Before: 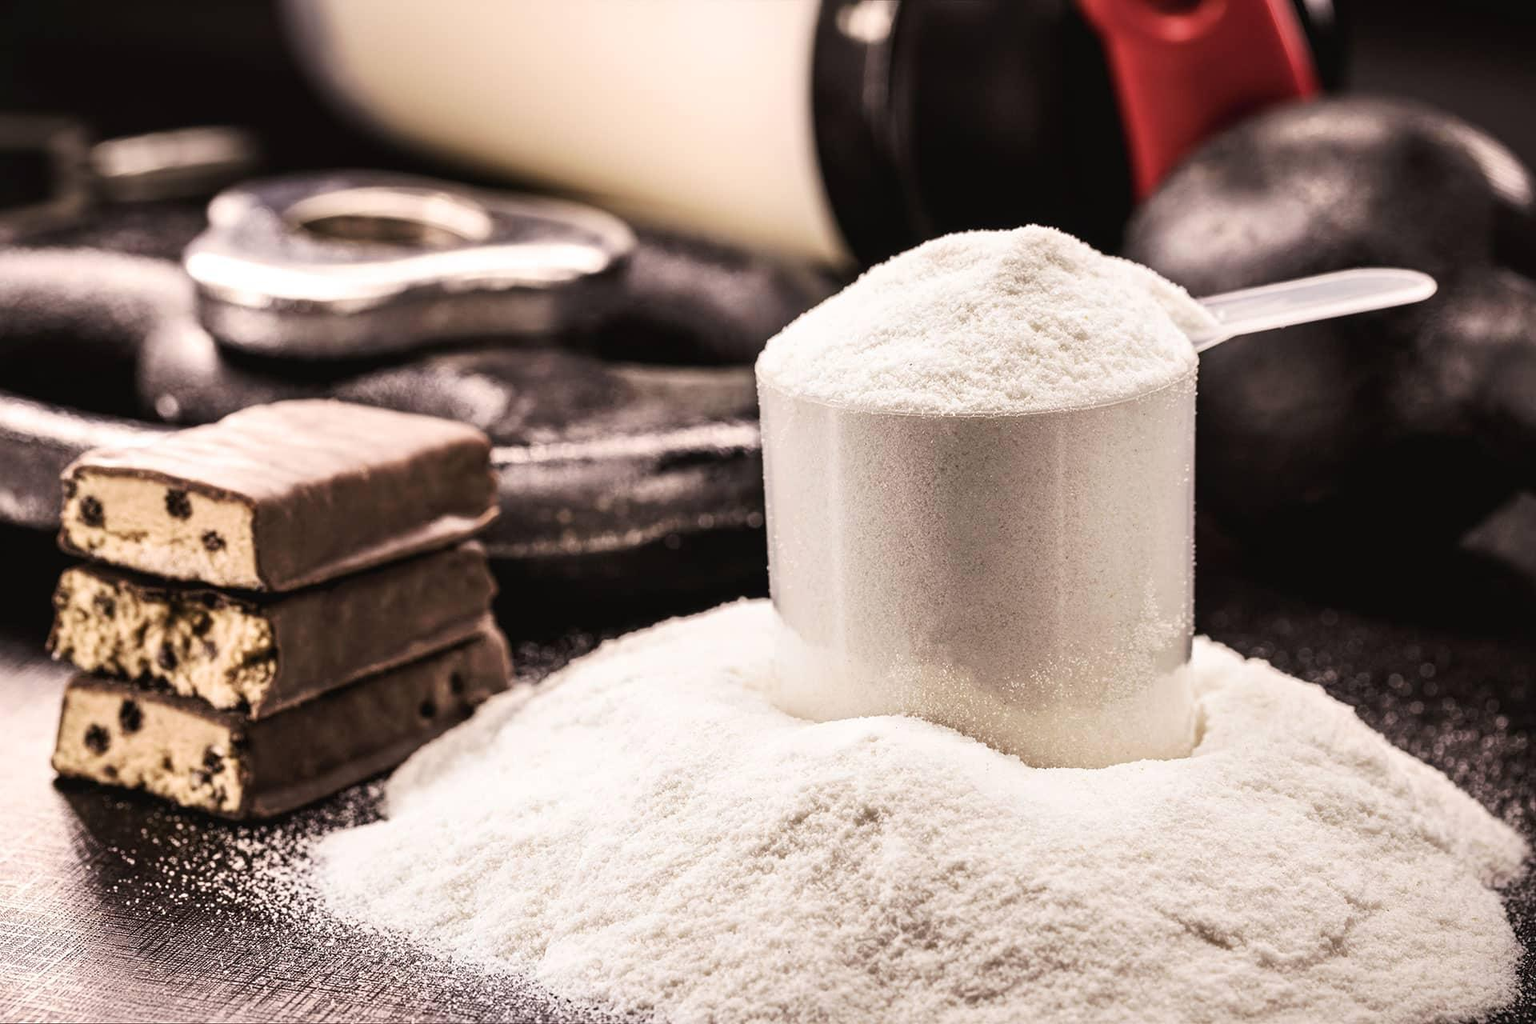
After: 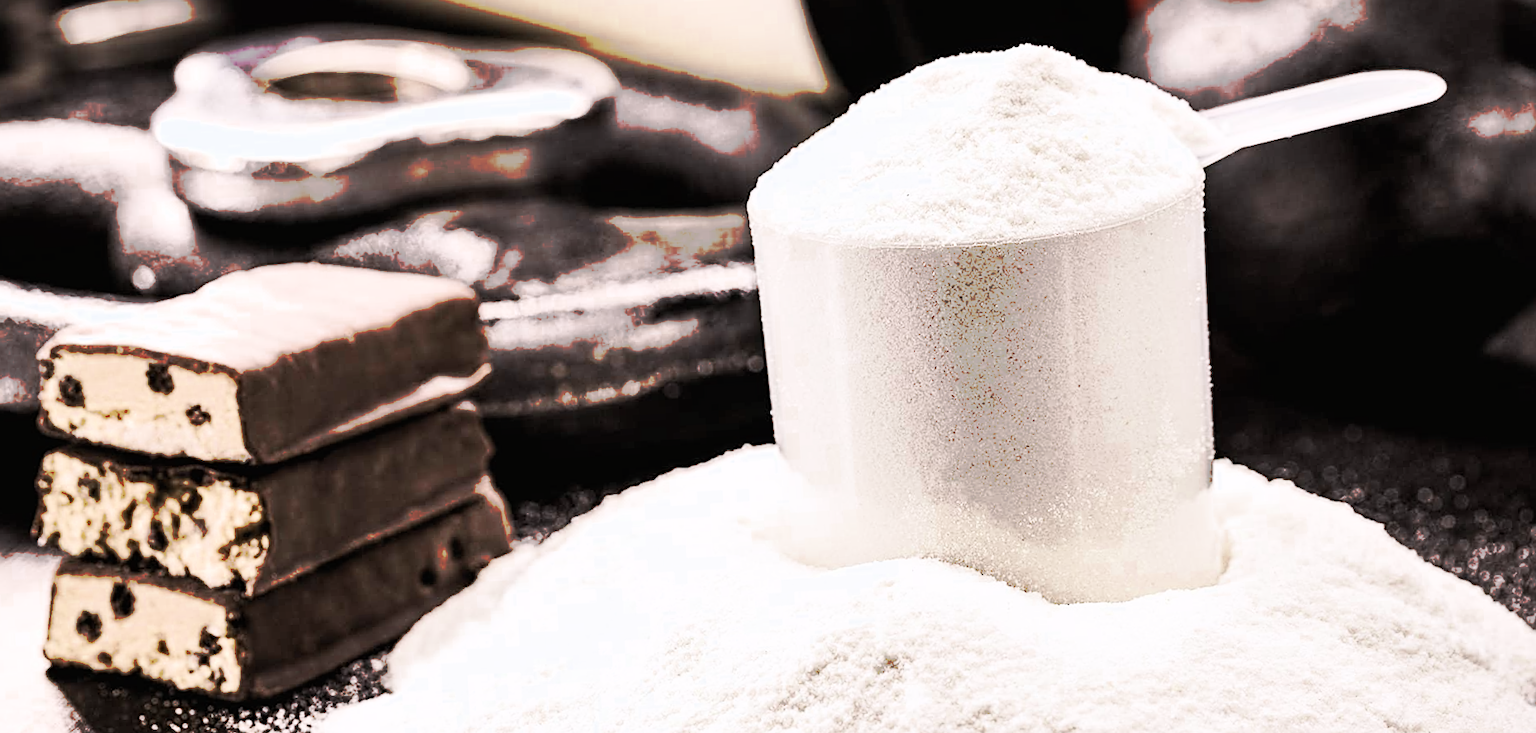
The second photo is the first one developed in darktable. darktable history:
crop: top 13.819%, bottom 11.169%
rotate and perspective: rotation -3°, crop left 0.031, crop right 0.968, crop top 0.07, crop bottom 0.93
base curve: curves: ch0 [(0, 0) (0.005, 0.002) (0.193, 0.295) (0.399, 0.664) (0.75, 0.928) (1, 1)]
tone curve: curves: ch0 [(0, 0) (0.003, 0.003) (0.011, 0.011) (0.025, 0.024) (0.044, 0.043) (0.069, 0.067) (0.1, 0.096) (0.136, 0.131) (0.177, 0.171) (0.224, 0.216) (0.277, 0.267) (0.335, 0.323) (0.399, 0.384) (0.468, 0.451) (0.543, 0.678) (0.623, 0.734) (0.709, 0.795) (0.801, 0.859) (0.898, 0.928) (1, 1)], preserve colors none
white balance: red 0.98, blue 1.034
sharpen: on, module defaults
color zones: curves: ch0 [(0, 0.5) (0.125, 0.4) (0.25, 0.5) (0.375, 0.4) (0.5, 0.4) (0.625, 0.35) (0.75, 0.35) (0.875, 0.5)]; ch1 [(0, 0.35) (0.125, 0.45) (0.25, 0.35) (0.375, 0.35) (0.5, 0.35) (0.625, 0.35) (0.75, 0.45) (0.875, 0.35)]; ch2 [(0, 0.6) (0.125, 0.5) (0.25, 0.5) (0.375, 0.6) (0.5, 0.6) (0.625, 0.5) (0.75, 0.5) (0.875, 0.5)]
